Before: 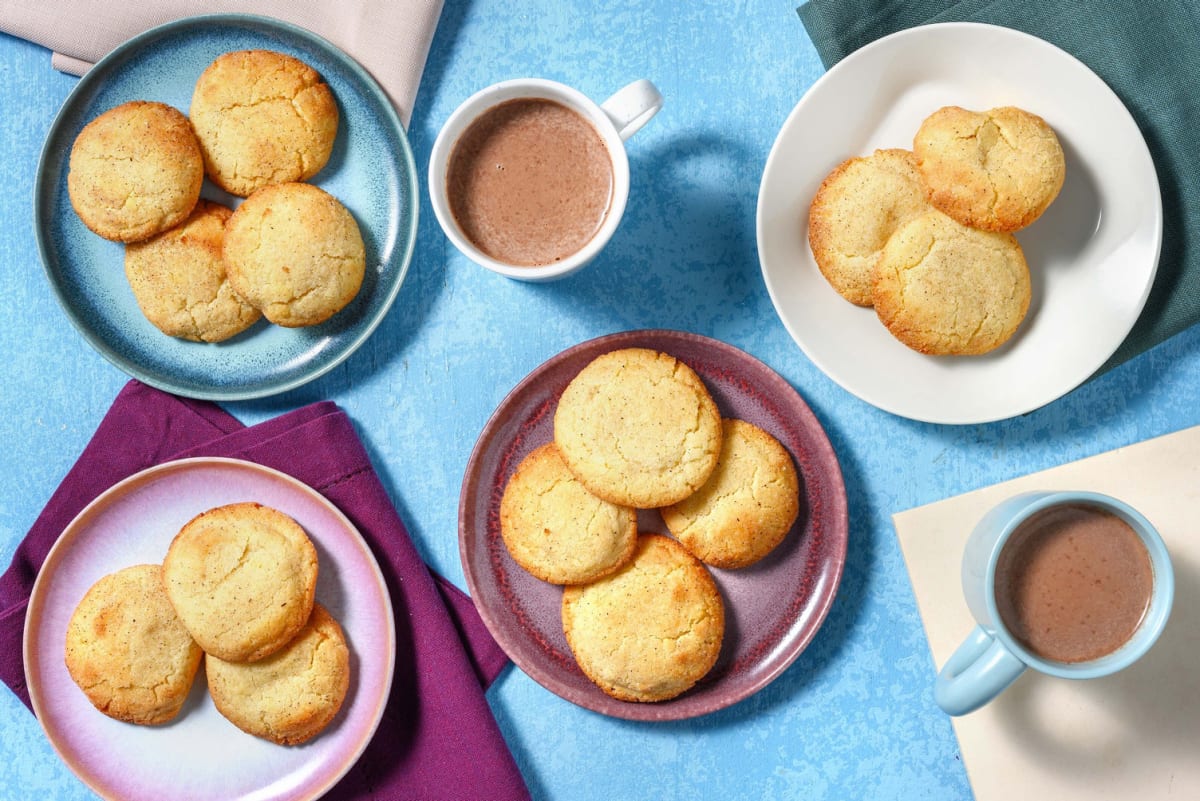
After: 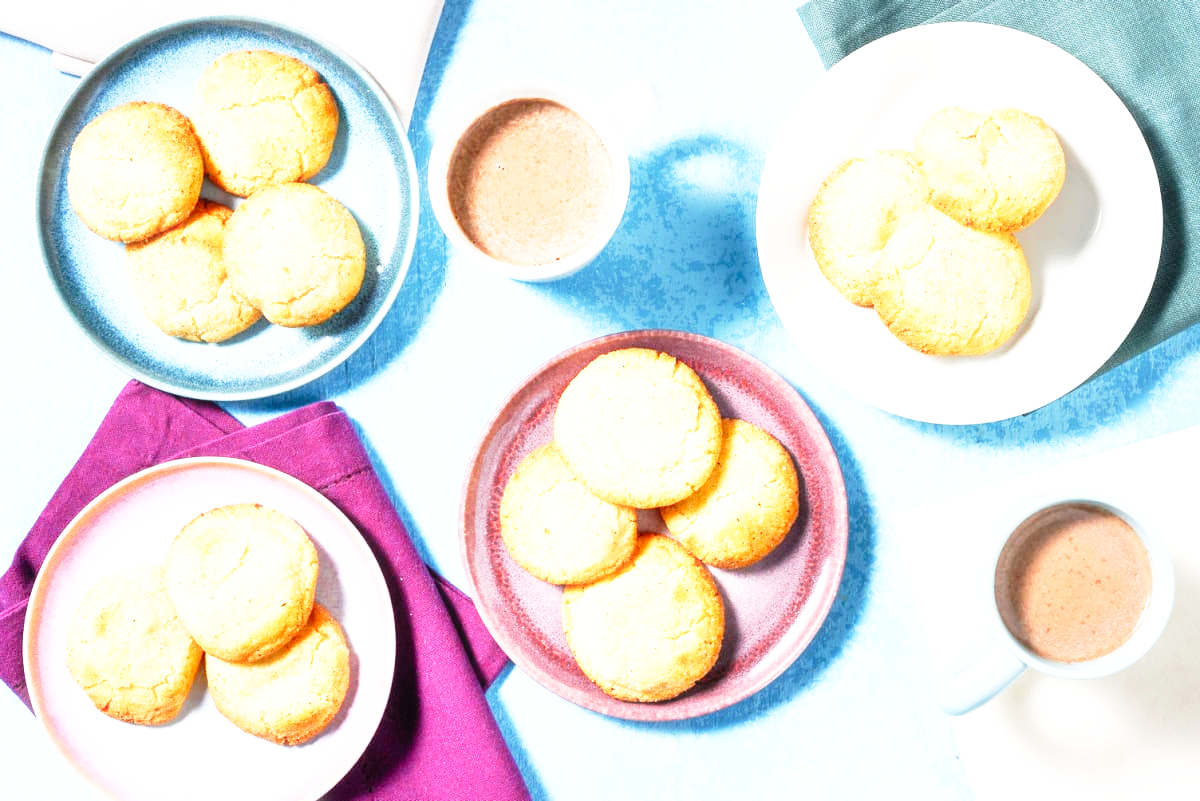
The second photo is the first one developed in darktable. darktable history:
haze removal: strength -0.1, adaptive false
exposure: black level correction 0, exposure 0.7 EV, compensate highlight preservation false
base curve: curves: ch0 [(0, 0) (0.012, 0.01) (0.073, 0.168) (0.31, 0.711) (0.645, 0.957) (1, 1)], preserve colors none
